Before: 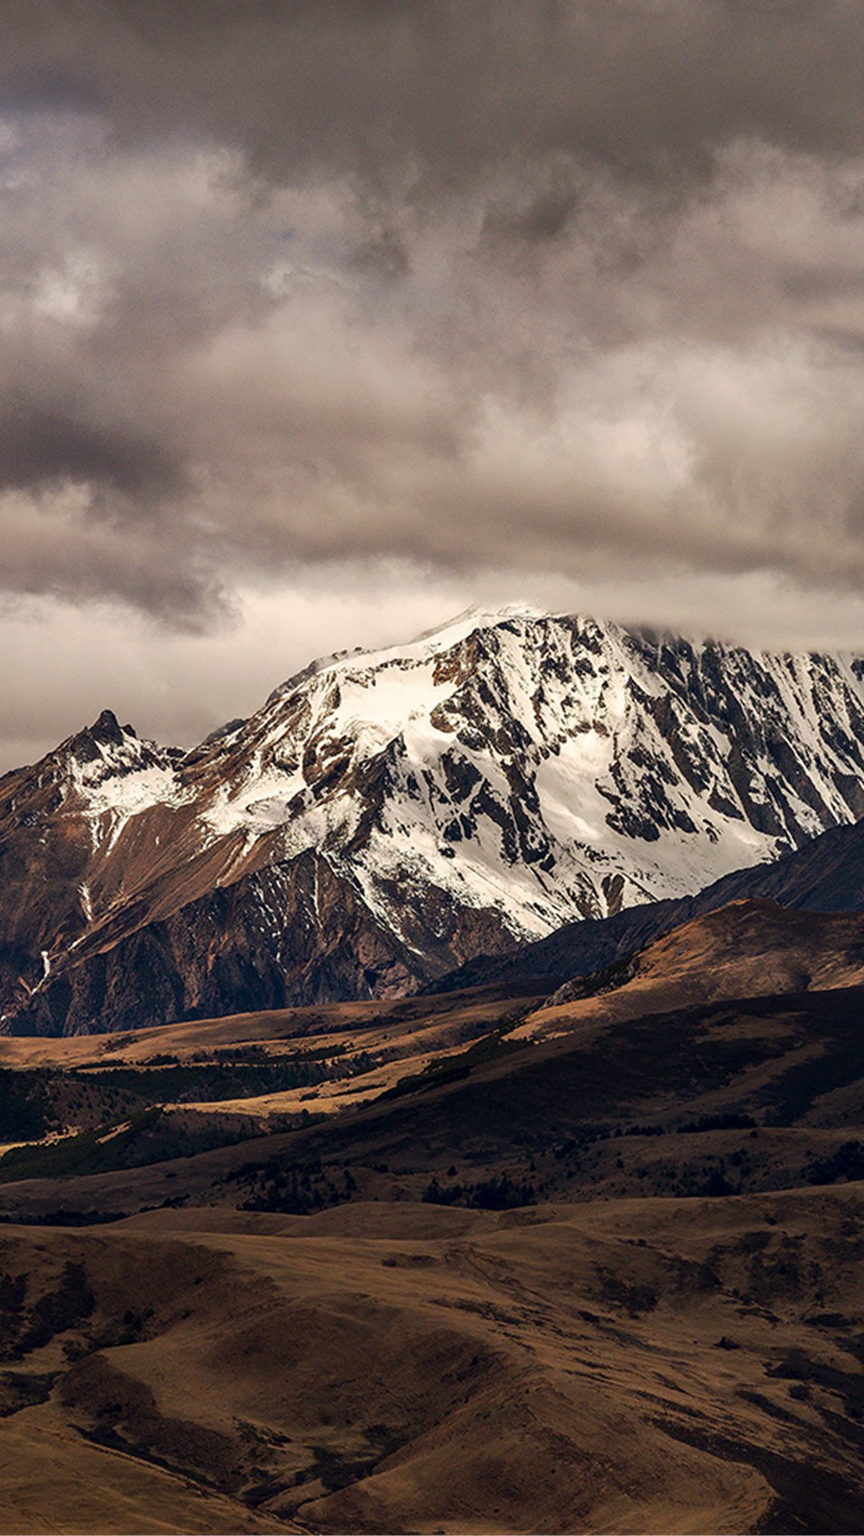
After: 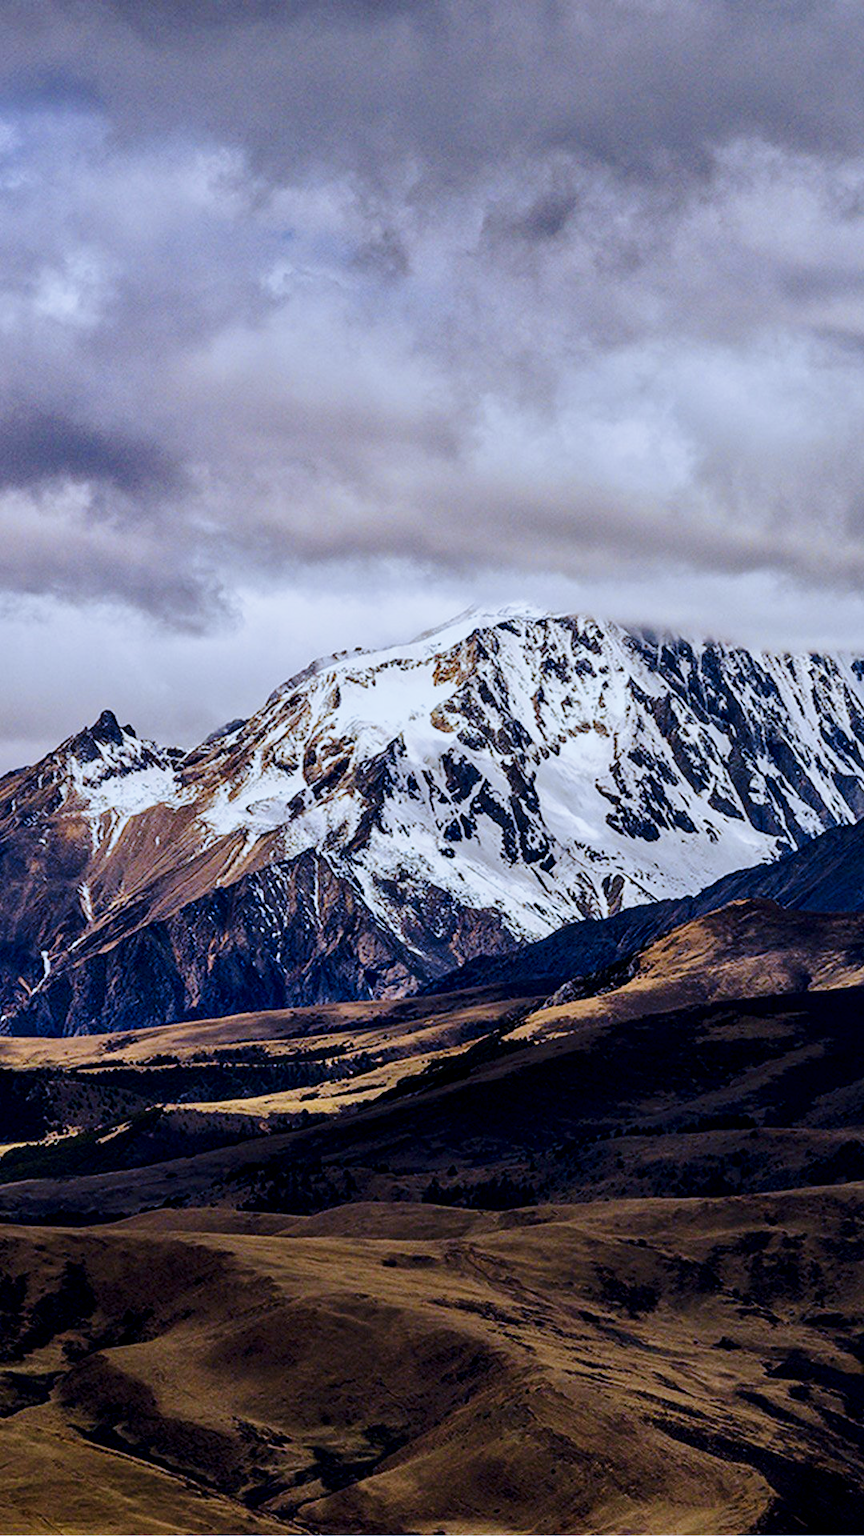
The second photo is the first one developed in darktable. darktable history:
tone equalizer: -8 EV -0.002 EV, -7 EV 0.005 EV, -6 EV -0.008 EV, -5 EV 0.007 EV, -4 EV -0.042 EV, -3 EV -0.233 EV, -2 EV -0.662 EV, -1 EV -0.983 EV, +0 EV -0.969 EV, smoothing diameter 2%, edges refinement/feathering 20, mask exposure compensation -1.57 EV, filter diffusion 5
white balance: red 0.871, blue 1.249
exposure: black level correction 0.007, exposure 0.159 EV, compensate highlight preservation false
rgb levels: preserve colors max RGB
velvia: on, module defaults
base curve: curves: ch0 [(0, 0) (0.028, 0.03) (0.121, 0.232) (0.46, 0.748) (0.859, 0.968) (1, 1)], preserve colors none
color contrast: green-magenta contrast 0.8, blue-yellow contrast 1.1, unbound 0
rotate and perspective: automatic cropping off
